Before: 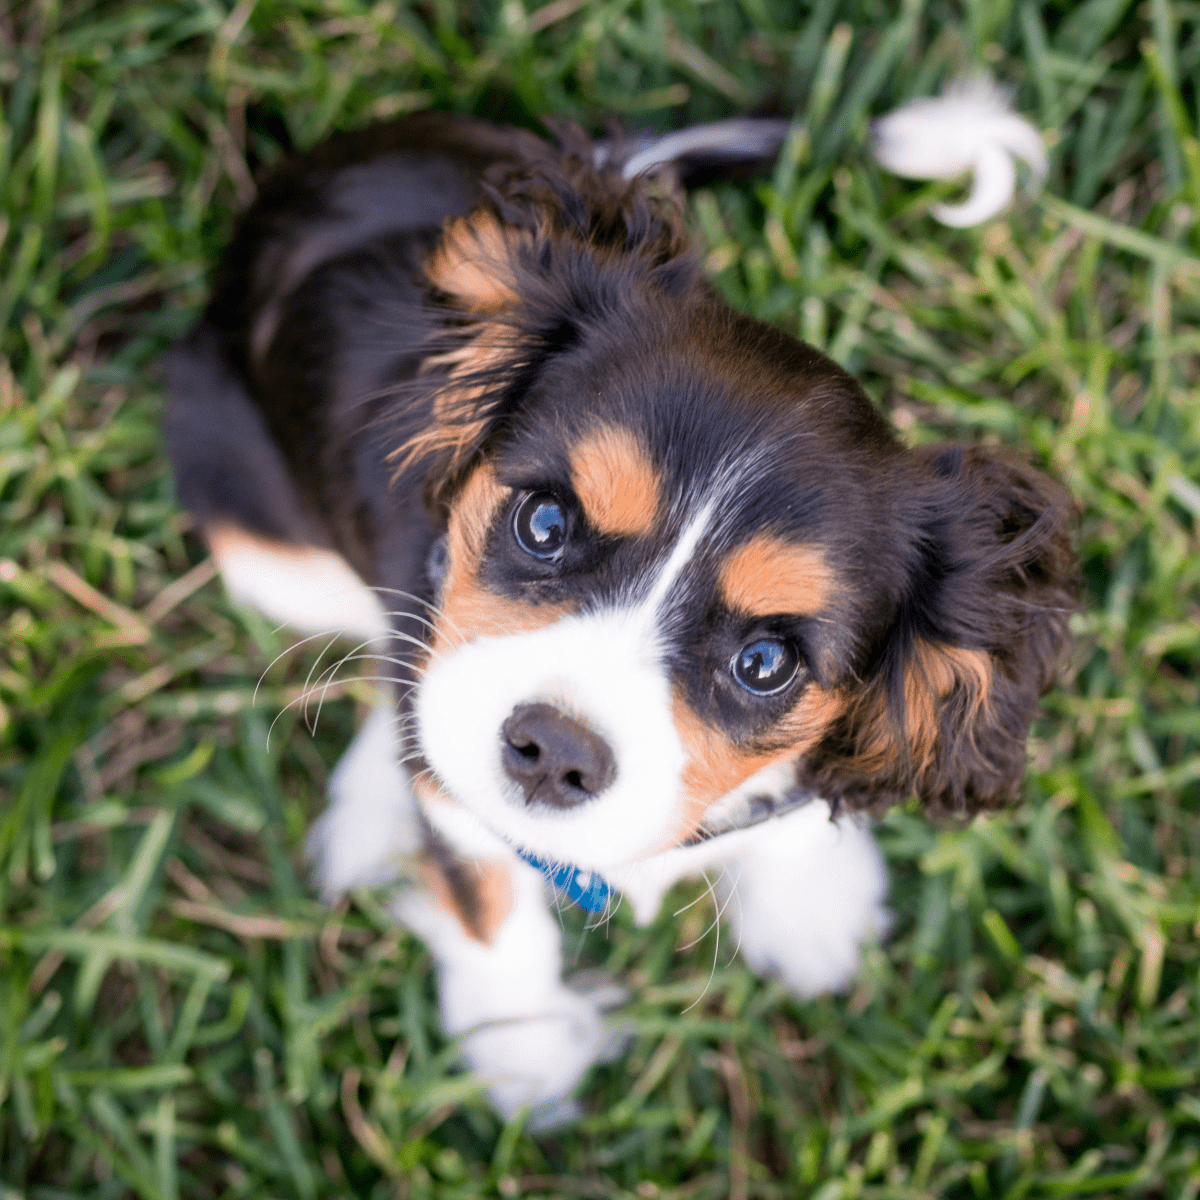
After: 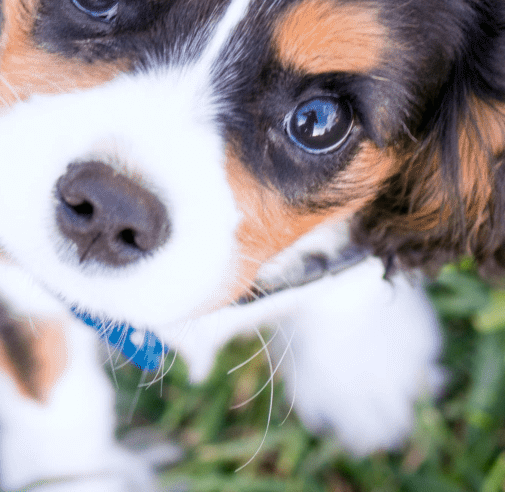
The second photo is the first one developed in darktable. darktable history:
crop: left 37.221%, top 45.169%, right 20.63%, bottom 13.777%
white balance: red 0.974, blue 1.044
